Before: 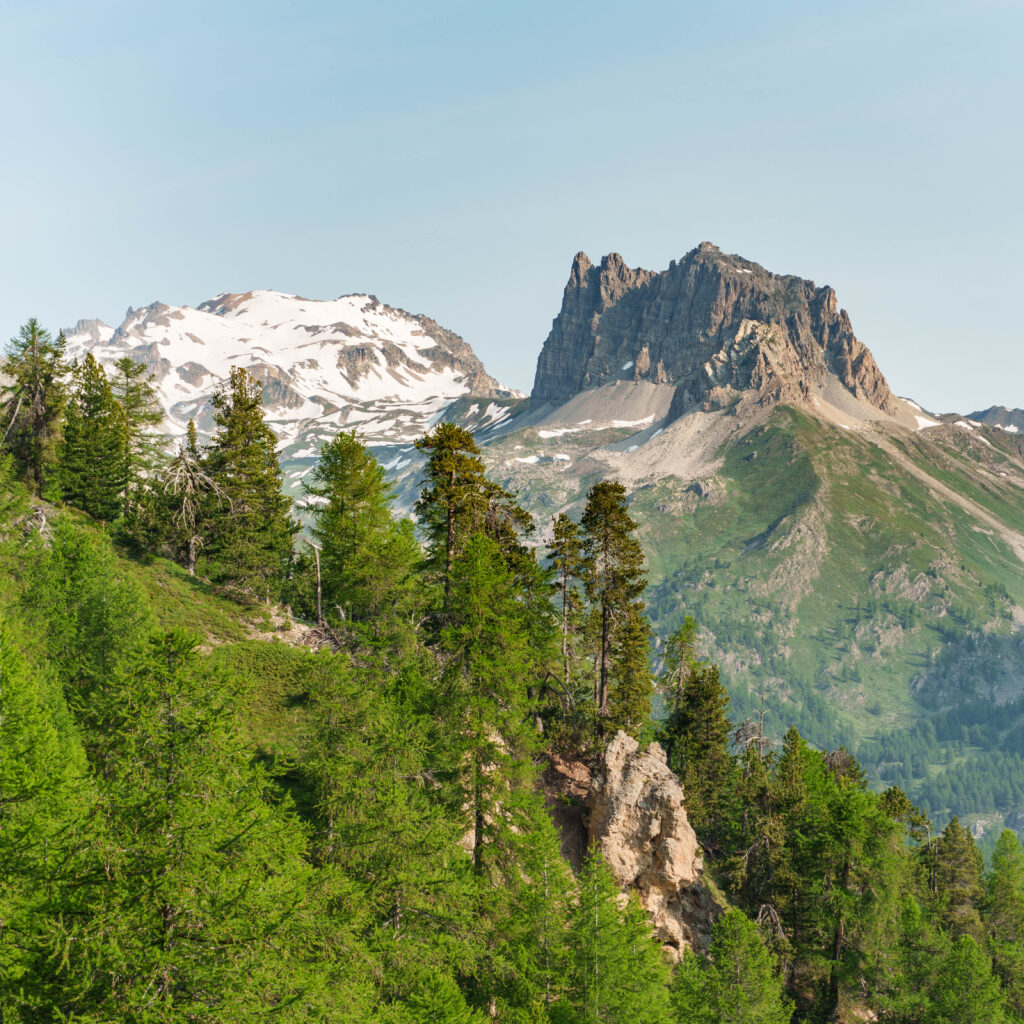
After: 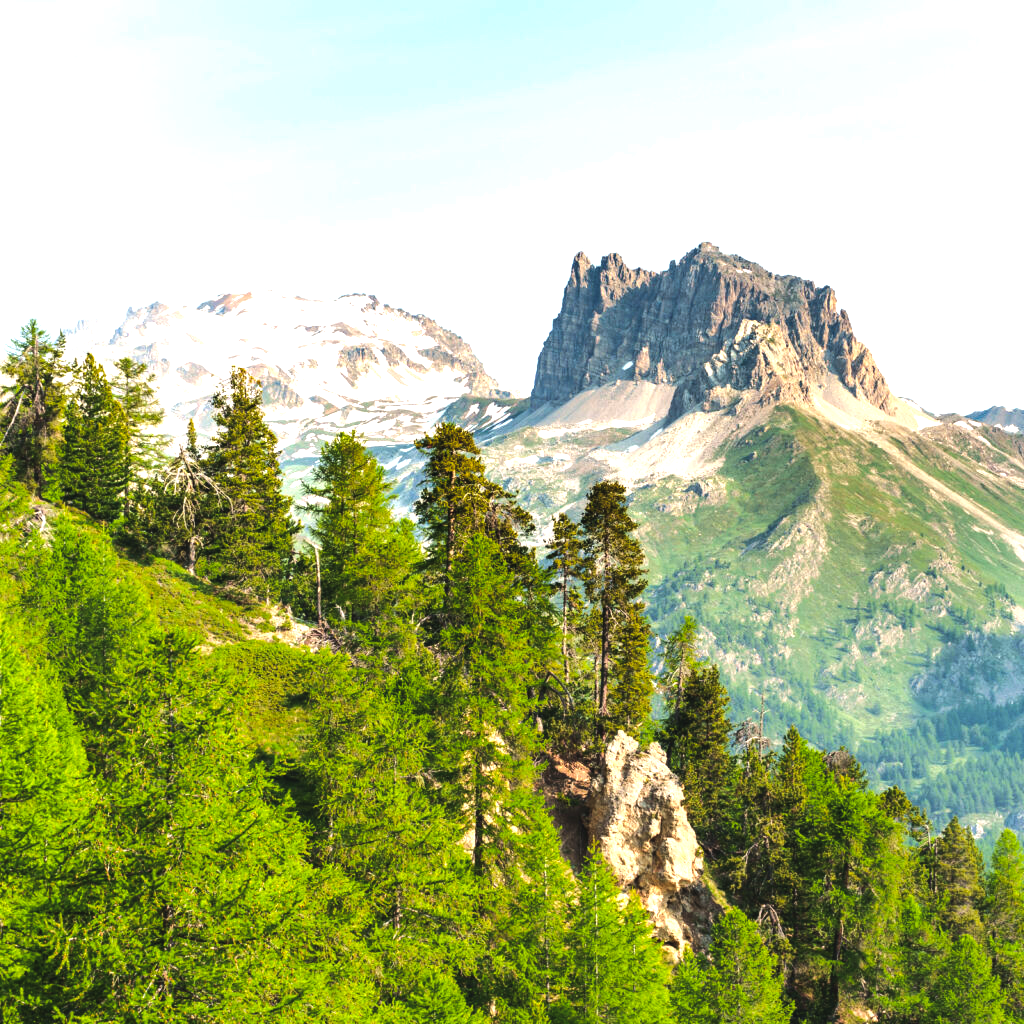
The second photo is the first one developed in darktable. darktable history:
exposure: black level correction 0, exposure 0.5 EV, compensate exposure bias true, compensate highlight preservation false
color balance rgb: global offset › luminance 0.71%, perceptual saturation grading › global saturation -11.5%, perceptual brilliance grading › highlights 17.77%, perceptual brilliance grading › mid-tones 31.71%, perceptual brilliance grading › shadows -31.01%, global vibrance 50%
